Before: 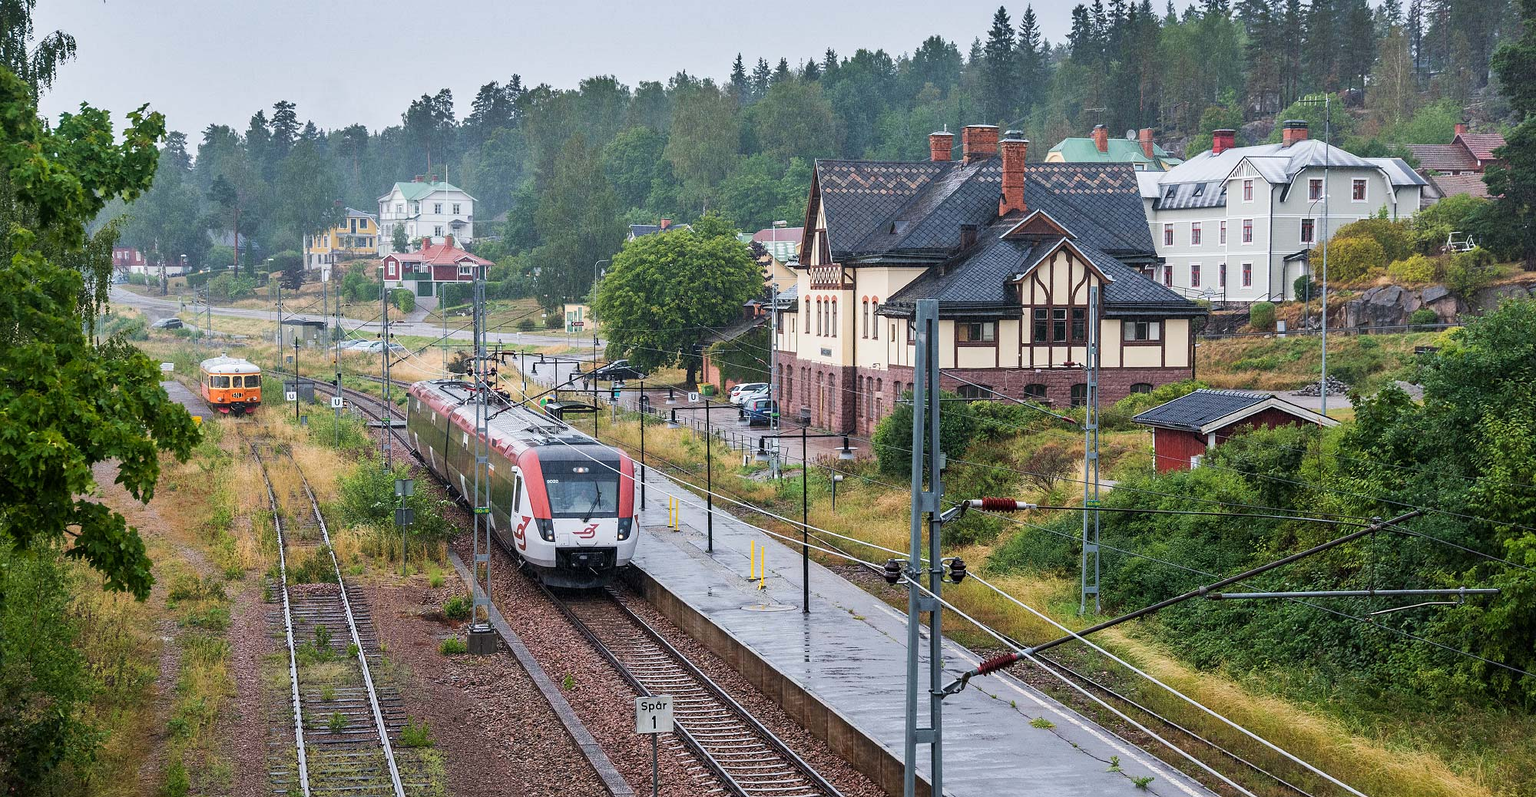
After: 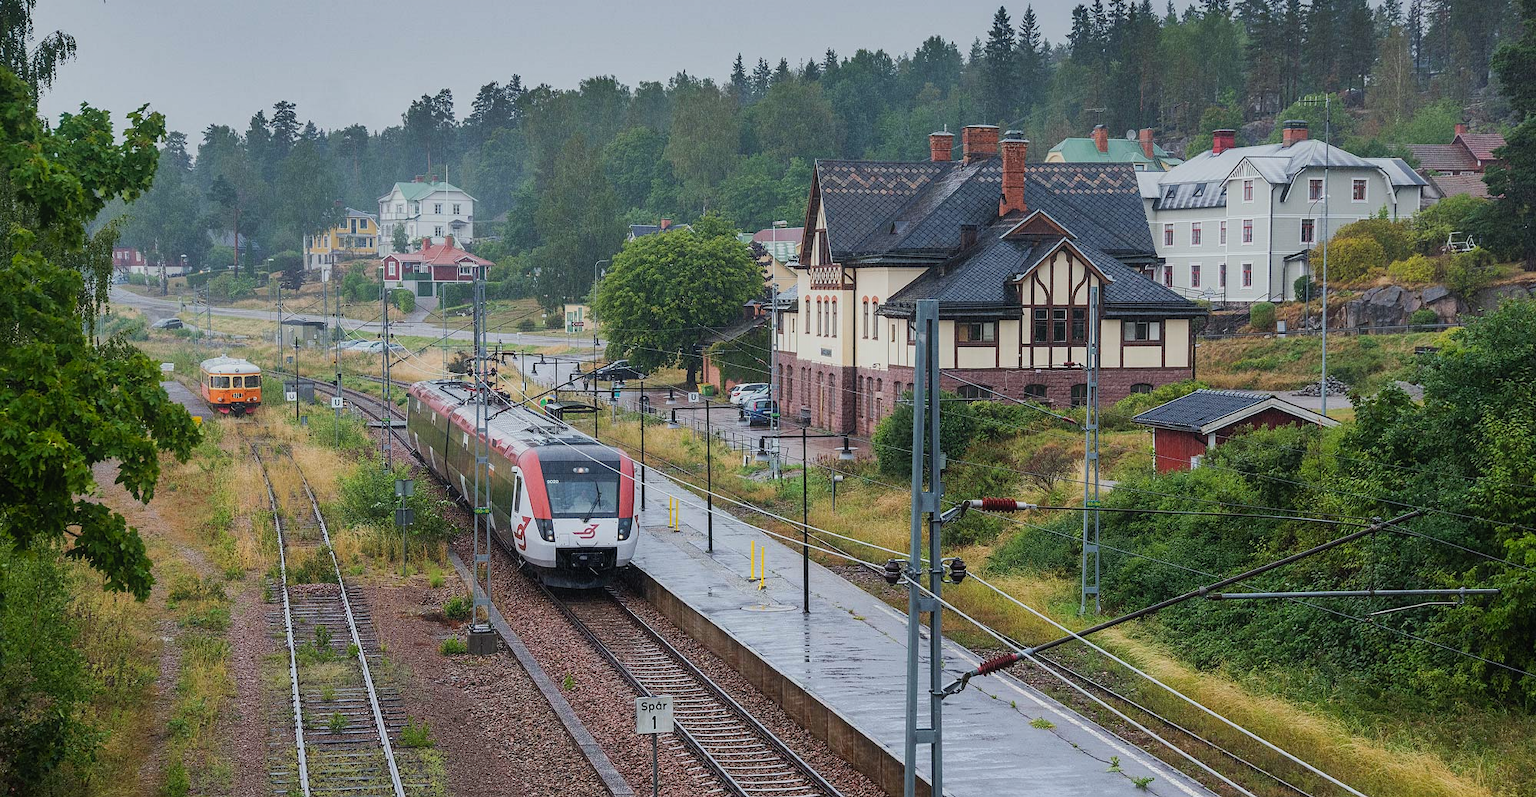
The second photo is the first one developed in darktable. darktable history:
contrast equalizer: y [[0.5, 0.488, 0.462, 0.461, 0.491, 0.5], [0.5 ×6], [0.5 ×6], [0 ×6], [0 ×6]]
graduated density: on, module defaults
white balance: red 0.978, blue 0.999
